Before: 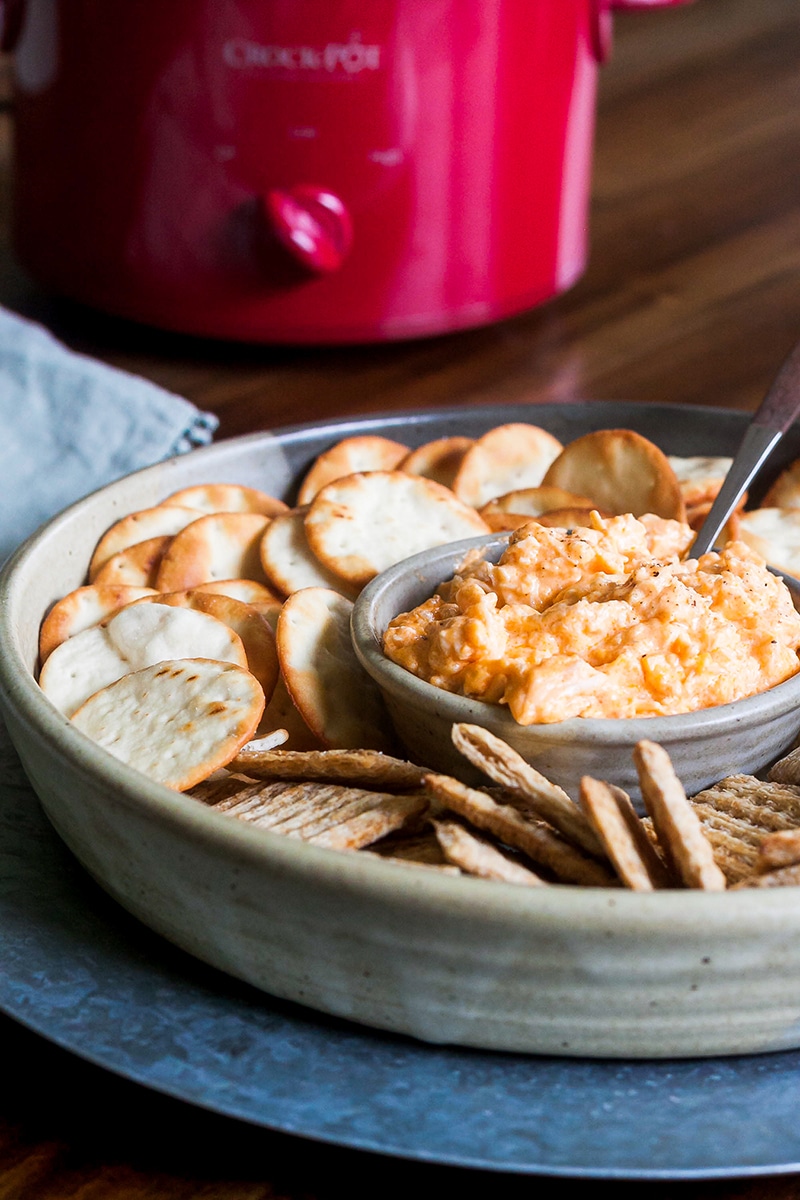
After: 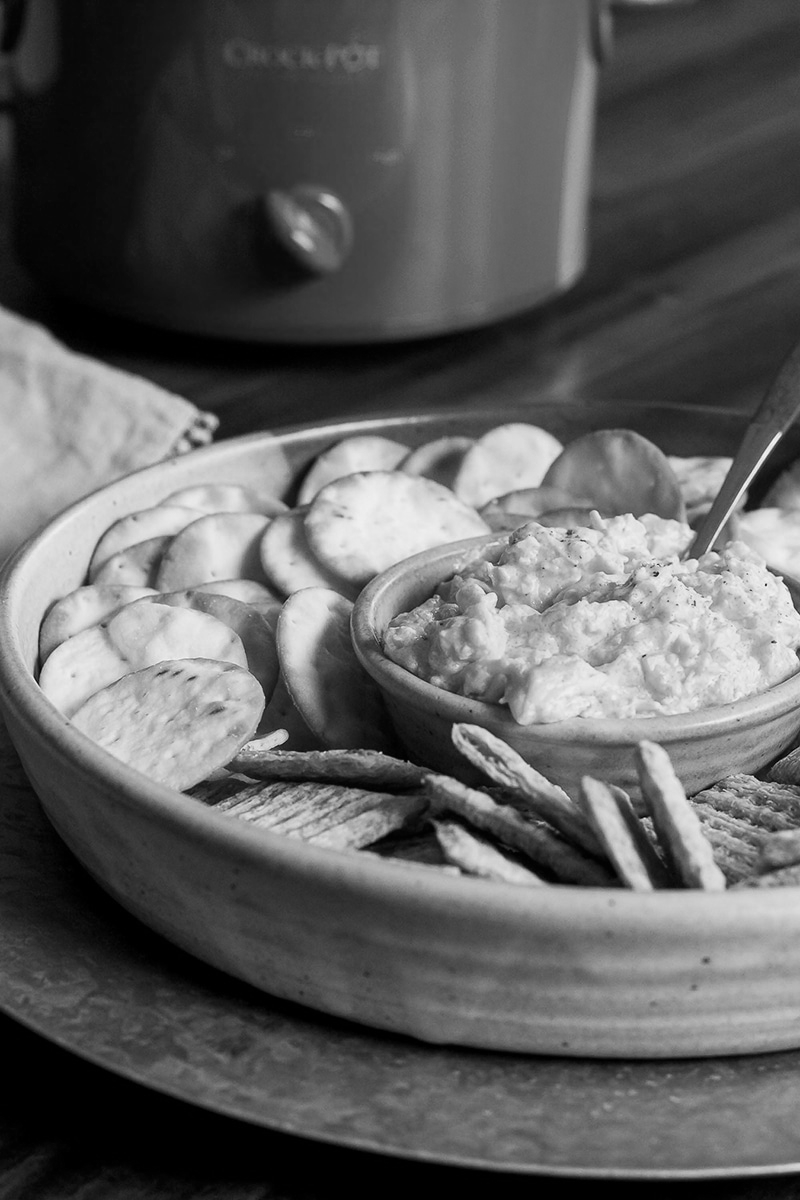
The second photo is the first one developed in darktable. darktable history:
monochrome: a 14.95, b -89.96
color calibration: illuminant as shot in camera, x 0.379, y 0.396, temperature 4138.76 K
